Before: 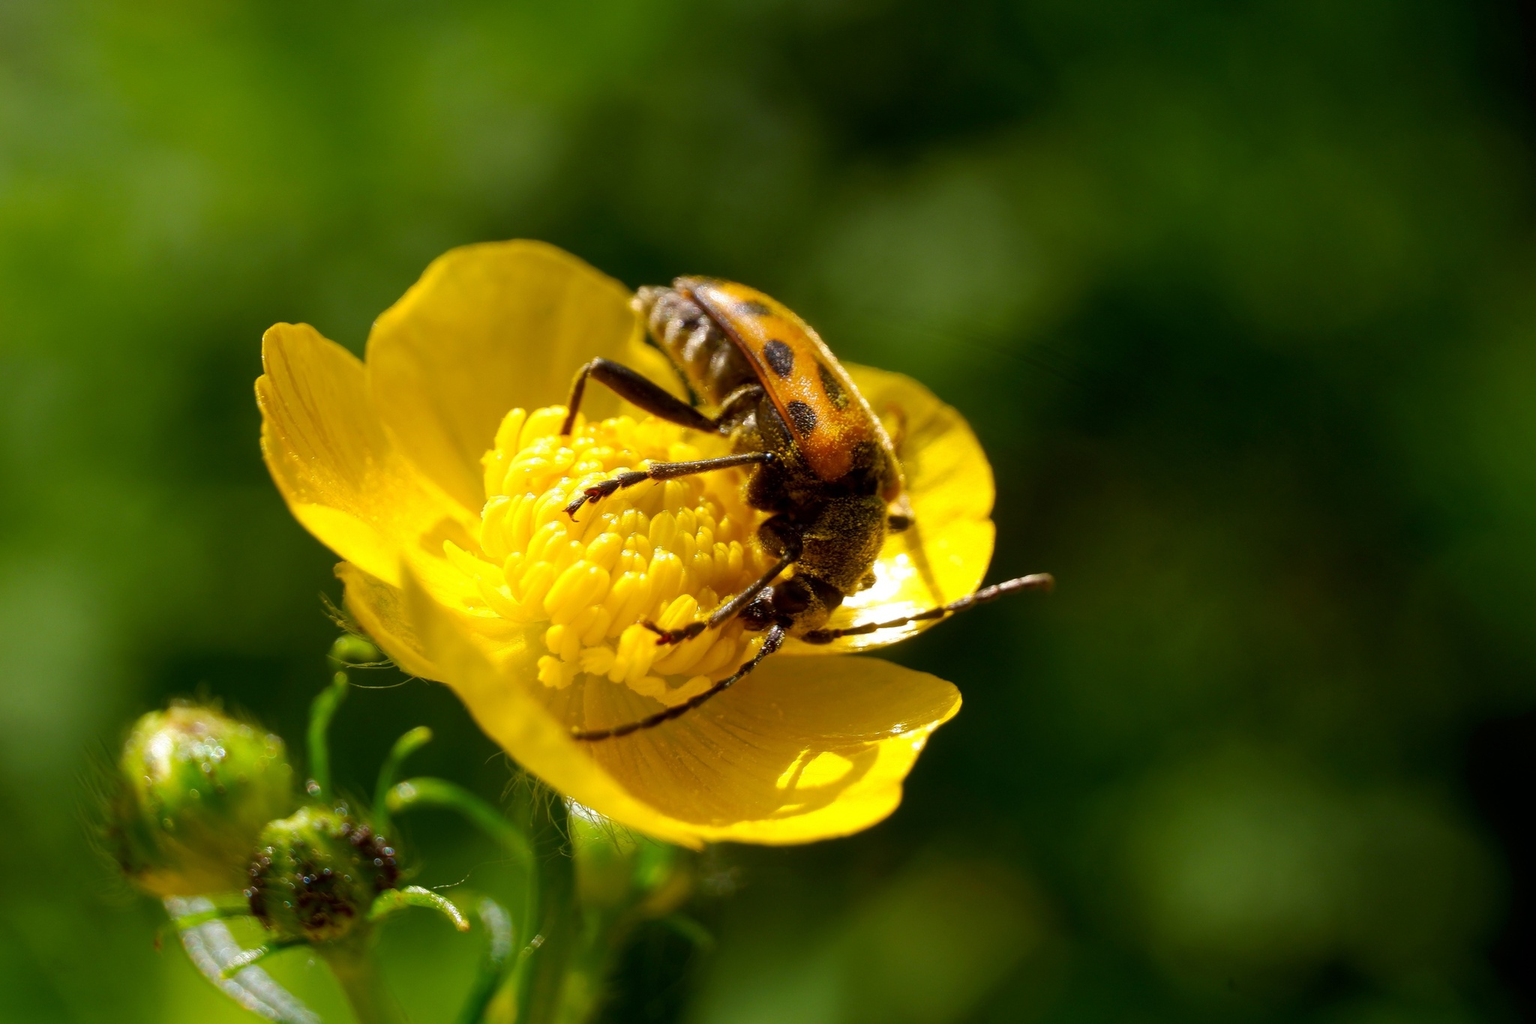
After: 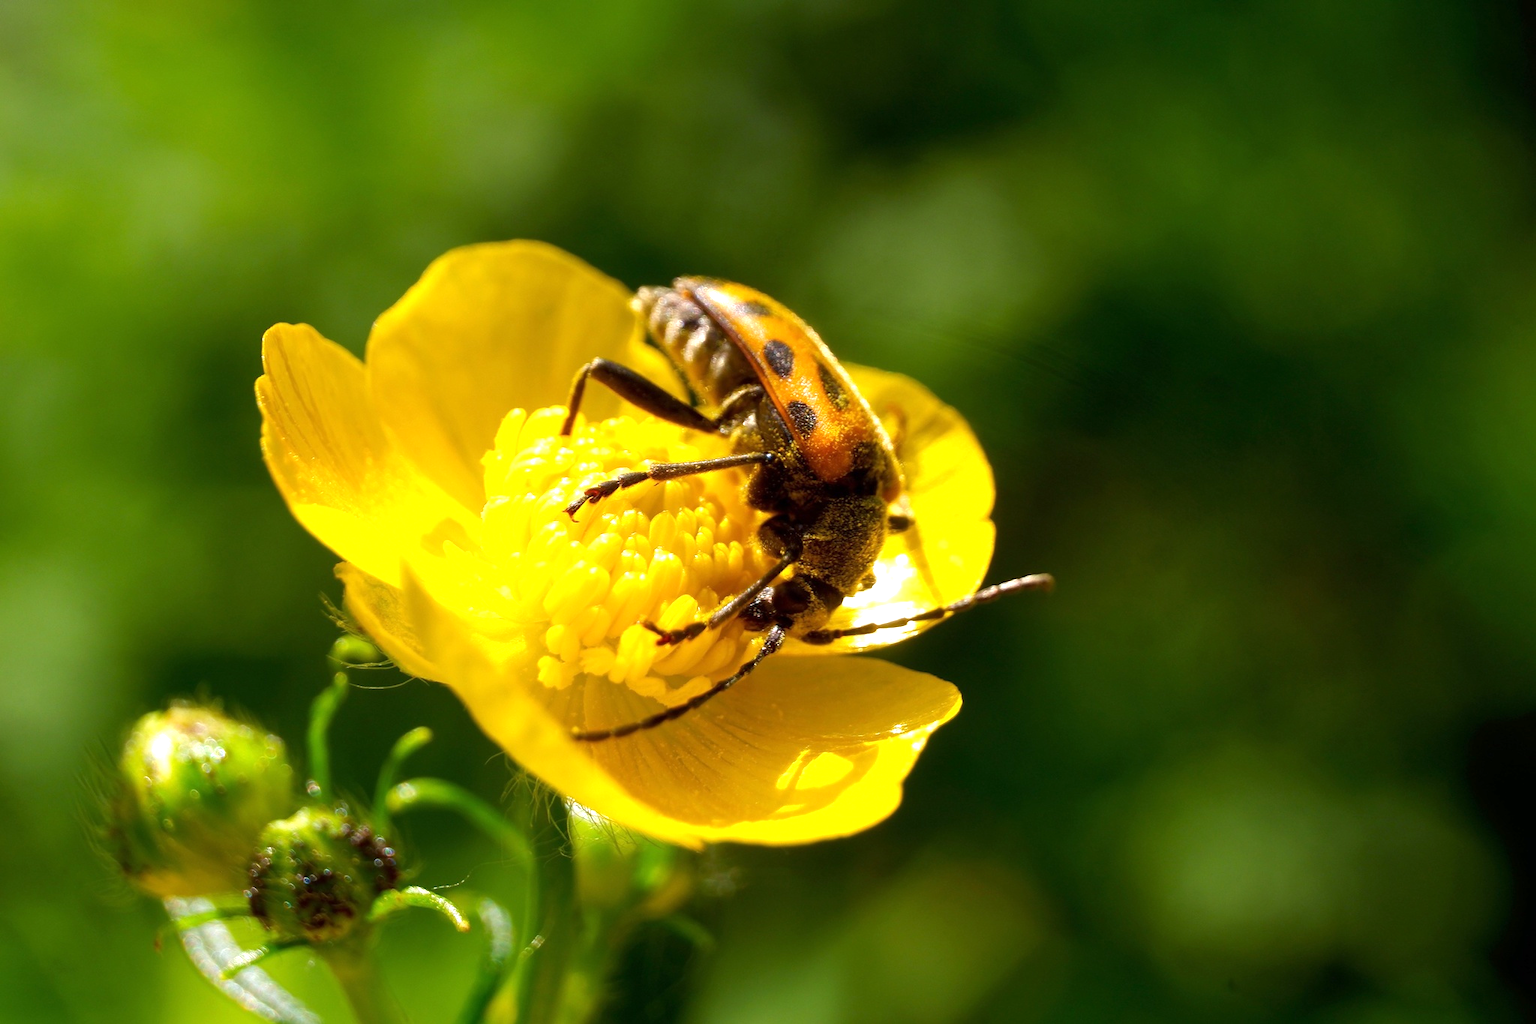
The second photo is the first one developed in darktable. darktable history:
exposure: exposure 0.641 EV, compensate highlight preservation false
